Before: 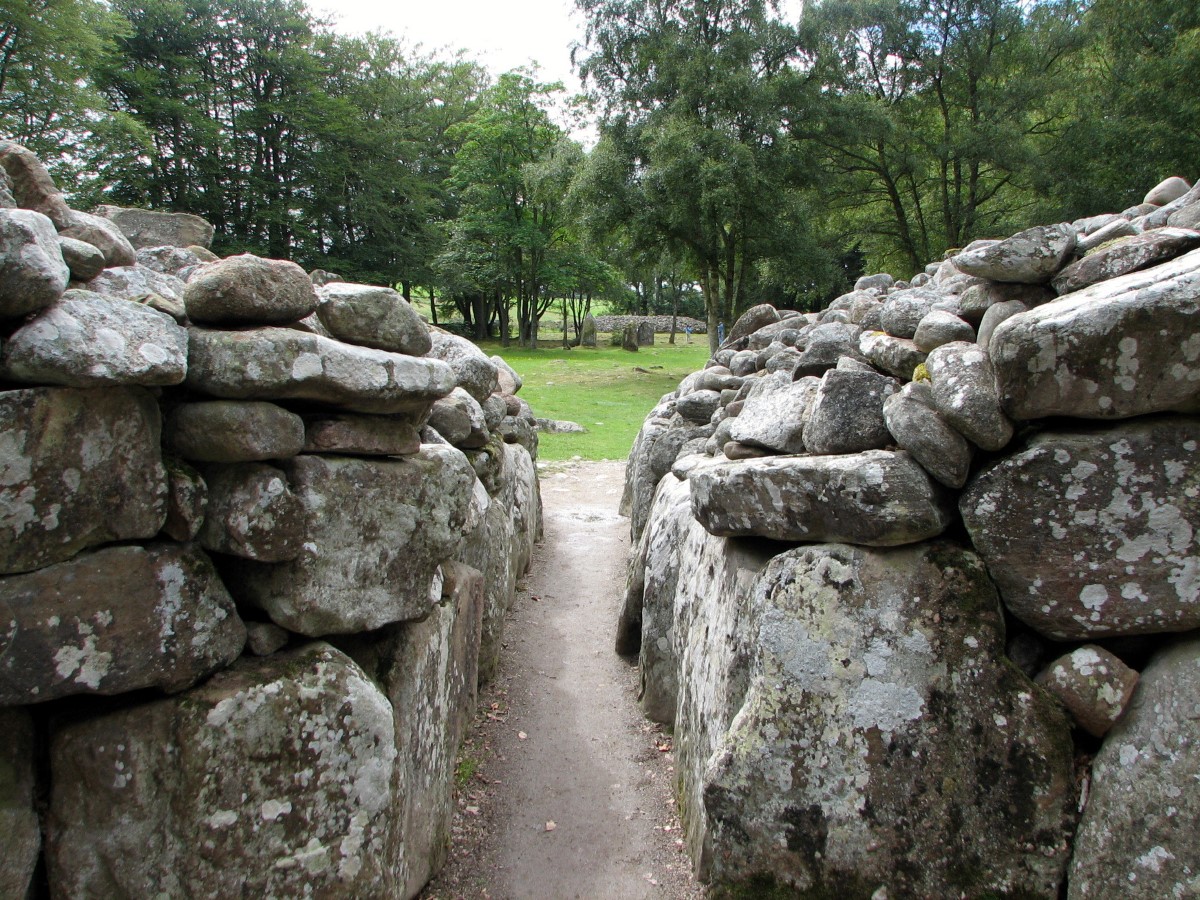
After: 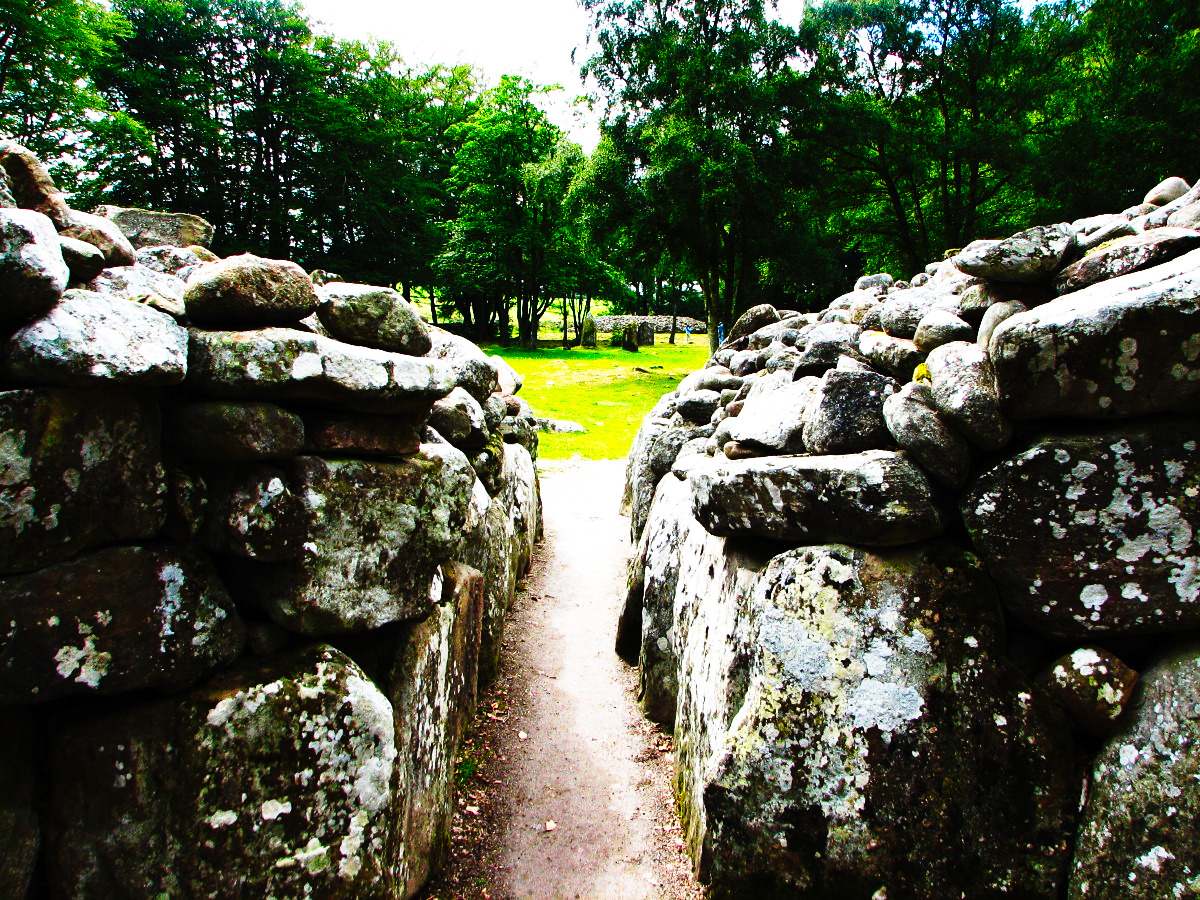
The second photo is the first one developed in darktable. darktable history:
tone curve: curves: ch0 [(0, 0) (0.003, 0.005) (0.011, 0.008) (0.025, 0.01) (0.044, 0.014) (0.069, 0.017) (0.1, 0.022) (0.136, 0.028) (0.177, 0.037) (0.224, 0.049) (0.277, 0.091) (0.335, 0.168) (0.399, 0.292) (0.468, 0.463) (0.543, 0.637) (0.623, 0.792) (0.709, 0.903) (0.801, 0.963) (0.898, 0.985) (1, 1)], preserve colors none
color balance rgb: linear chroma grading › global chroma 9%, perceptual saturation grading › global saturation 36%, perceptual saturation grading › shadows 35%, perceptual brilliance grading › global brilliance 15%, perceptual brilliance grading › shadows -35%, global vibrance 15%
